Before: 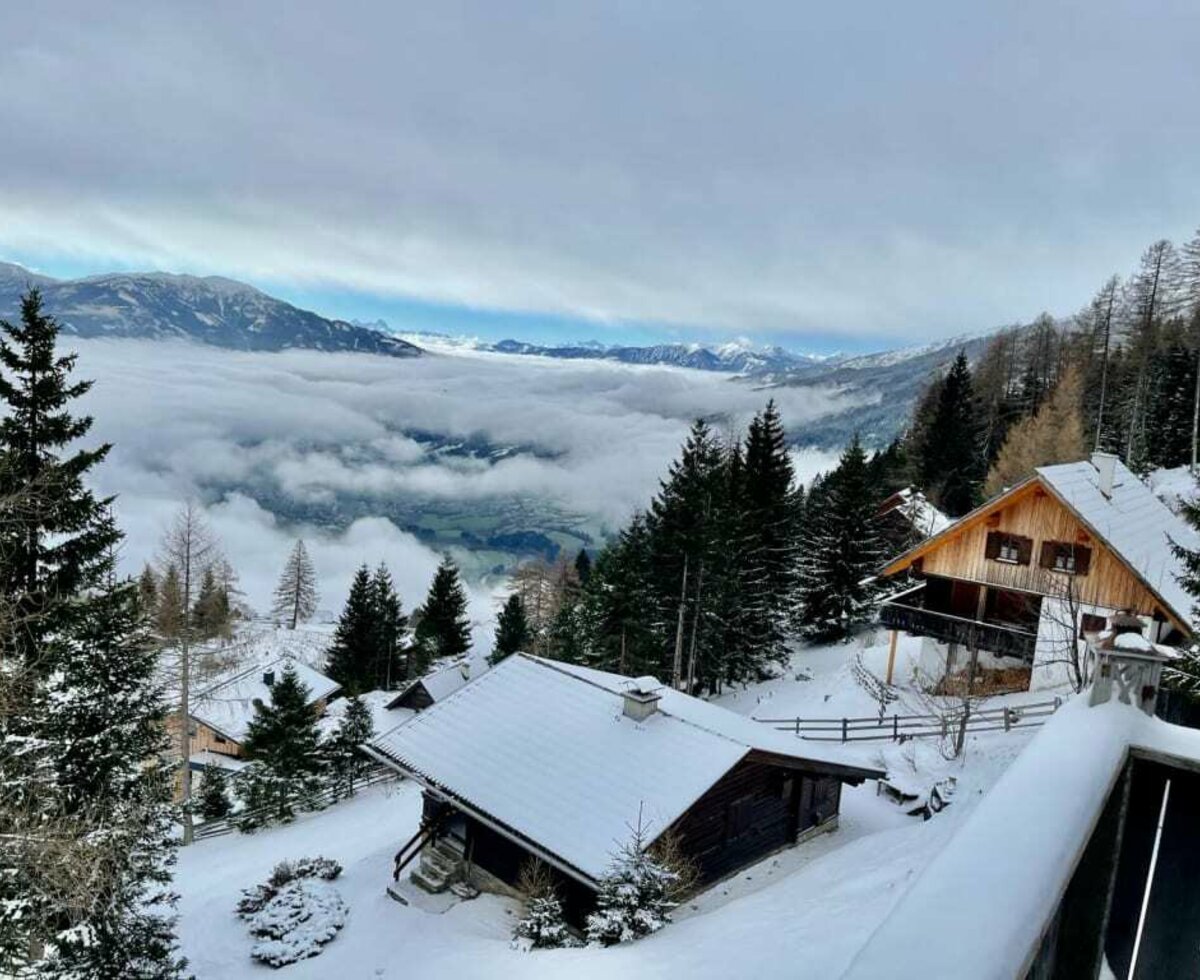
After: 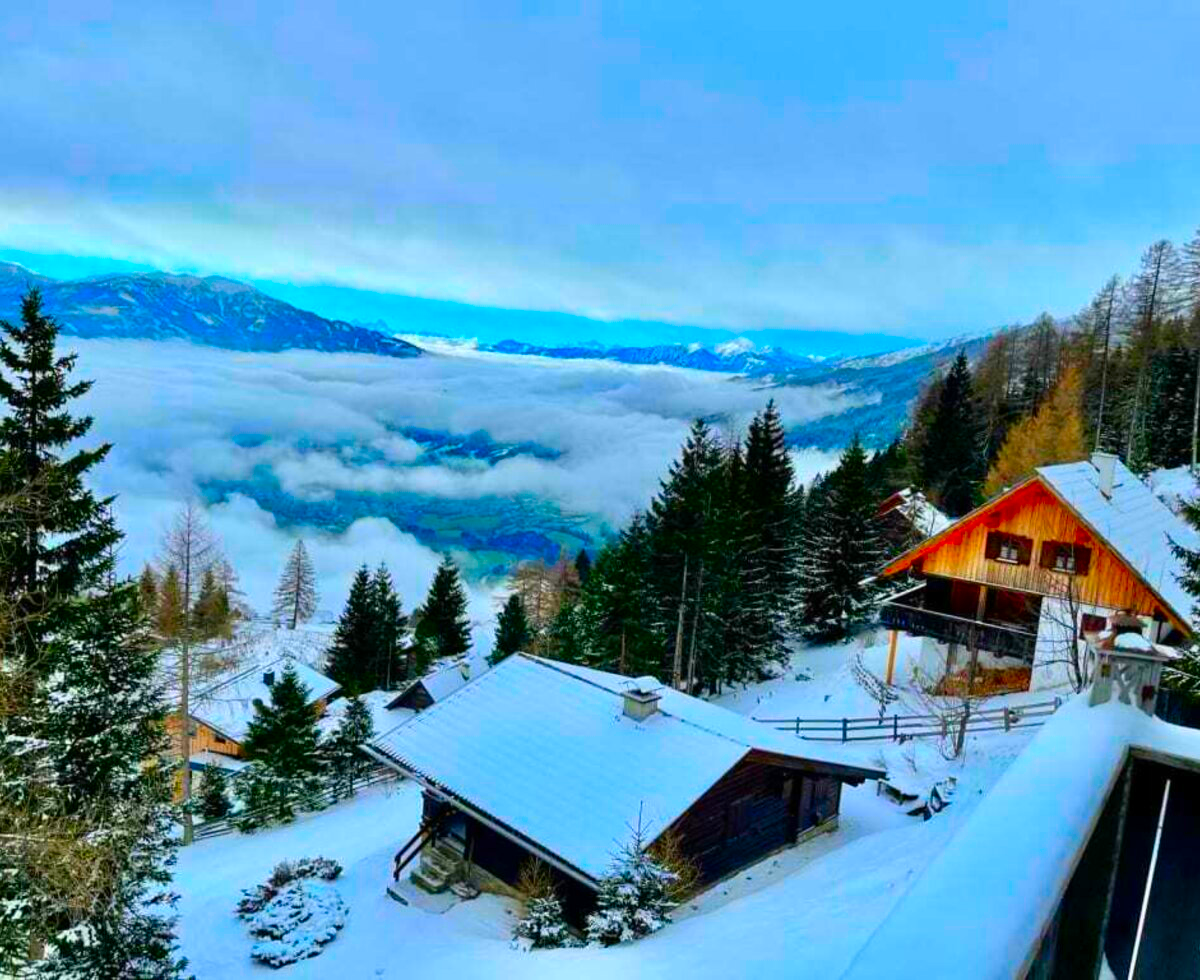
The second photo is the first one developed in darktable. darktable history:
color correction: highlights b* -0.022, saturation 2.99
